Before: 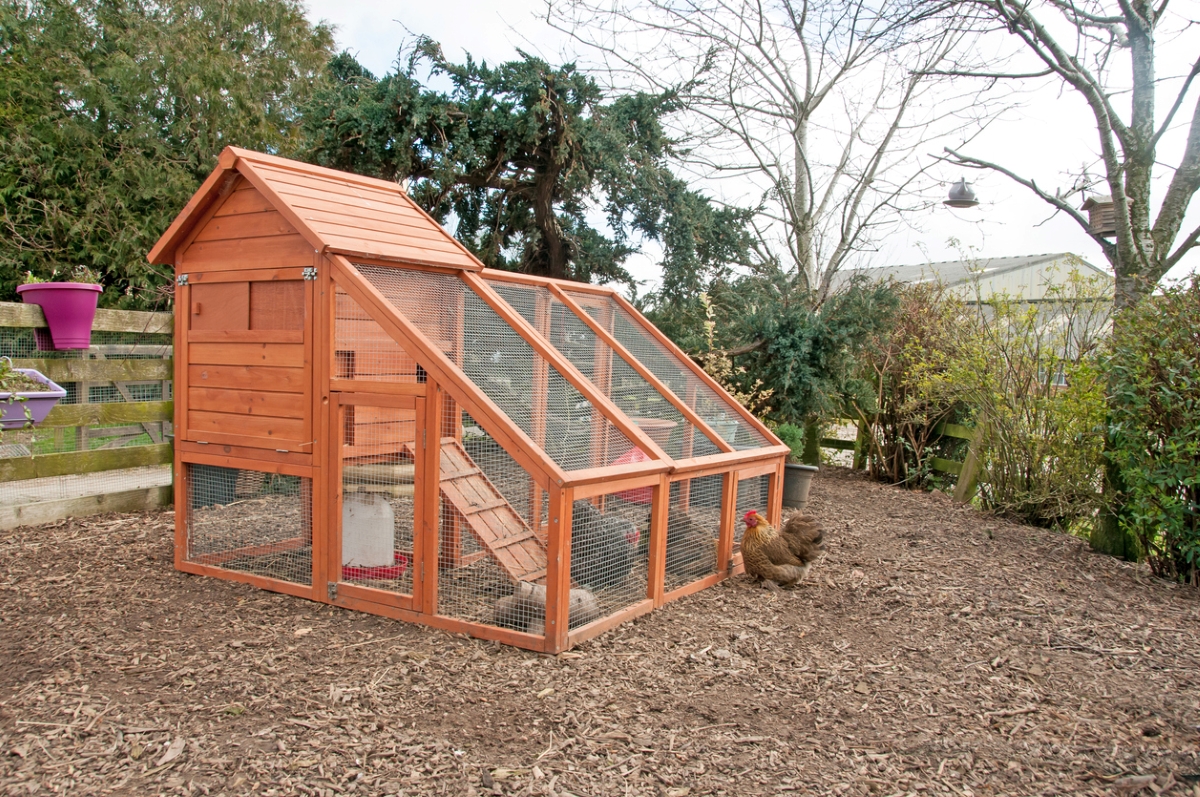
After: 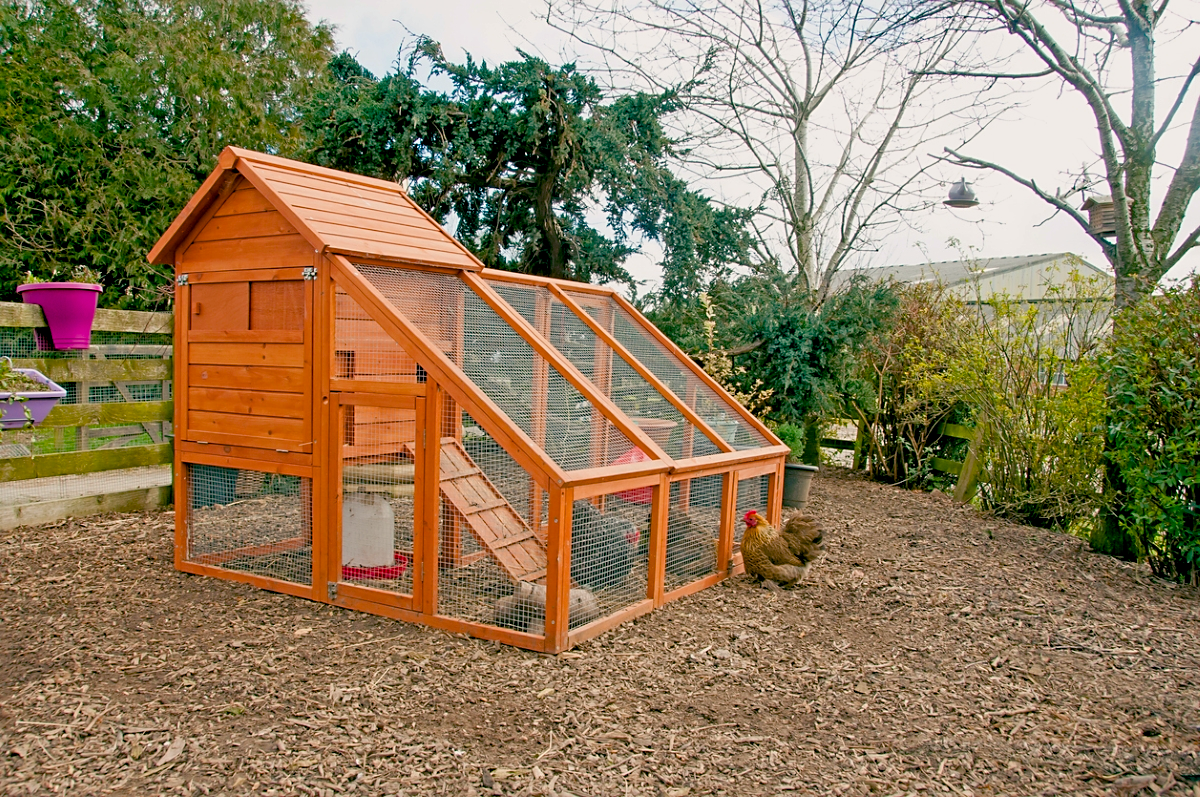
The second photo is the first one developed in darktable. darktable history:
exposure: black level correction 0.004, exposure 0.017 EV, compensate highlight preservation false
haze removal: compatibility mode true, adaptive false
color balance rgb: shadows lift › chroma 4.204%, shadows lift › hue 254.49°, highlights gain › chroma 1.043%, highlights gain › hue 60.24°, global offset › luminance -0.35%, global offset › chroma 0.114%, global offset › hue 164.19°, perceptual saturation grading › global saturation 35.113%, perceptual saturation grading › highlights -25.068%, perceptual saturation grading › shadows 25.921%, contrast -10.318%
sharpen: radius 1.837, amount 0.391, threshold 1.628
